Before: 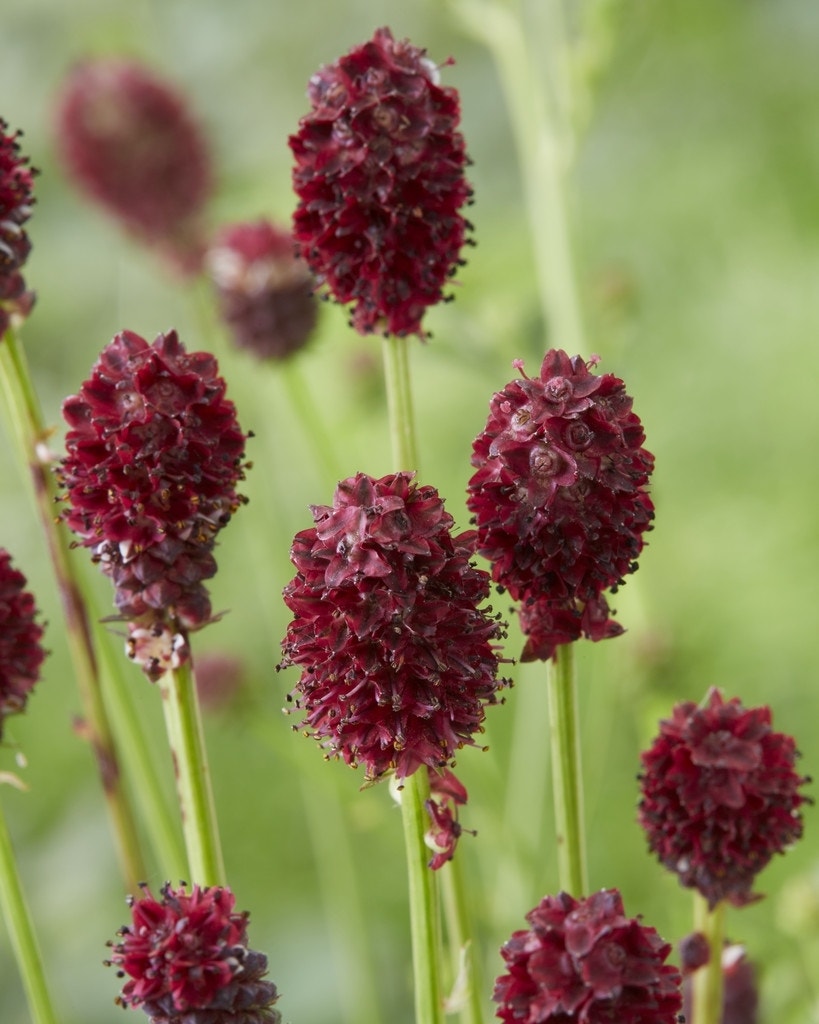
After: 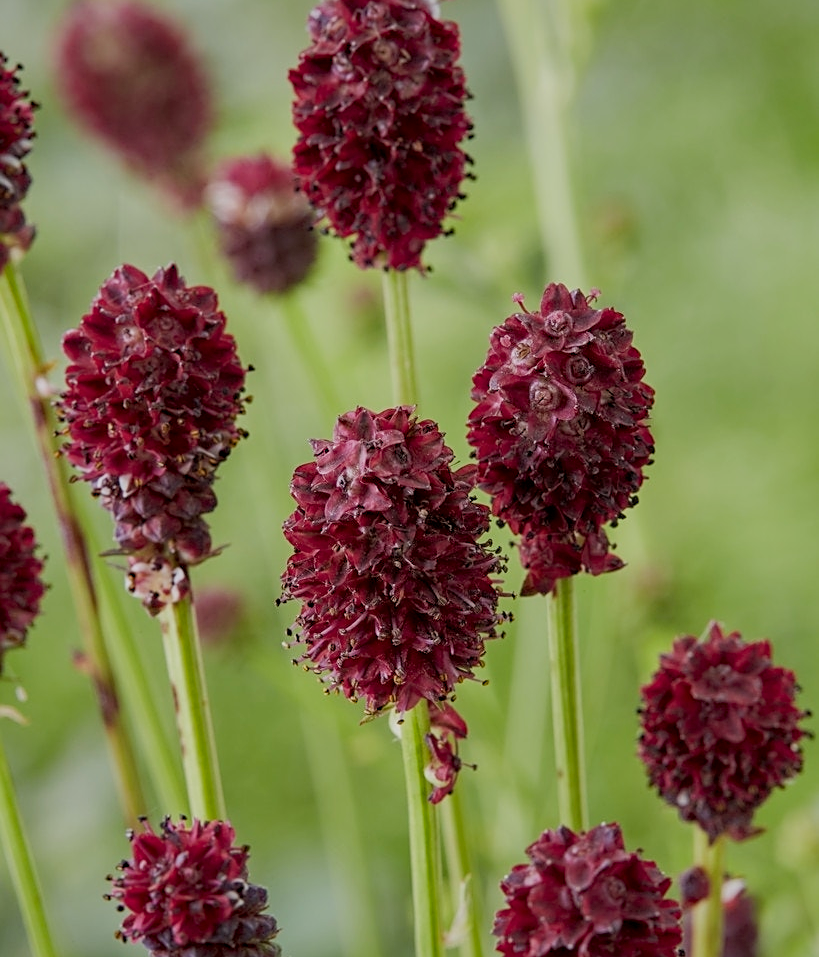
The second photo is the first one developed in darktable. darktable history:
crop and rotate: top 6.457%
haze removal: compatibility mode true, adaptive false
shadows and highlights: on, module defaults
local contrast: on, module defaults
filmic rgb: black relative exposure -7.98 EV, white relative exposure 4.04 EV, threshold 5.98 EV, hardness 4.21, enable highlight reconstruction true
sharpen: on, module defaults
